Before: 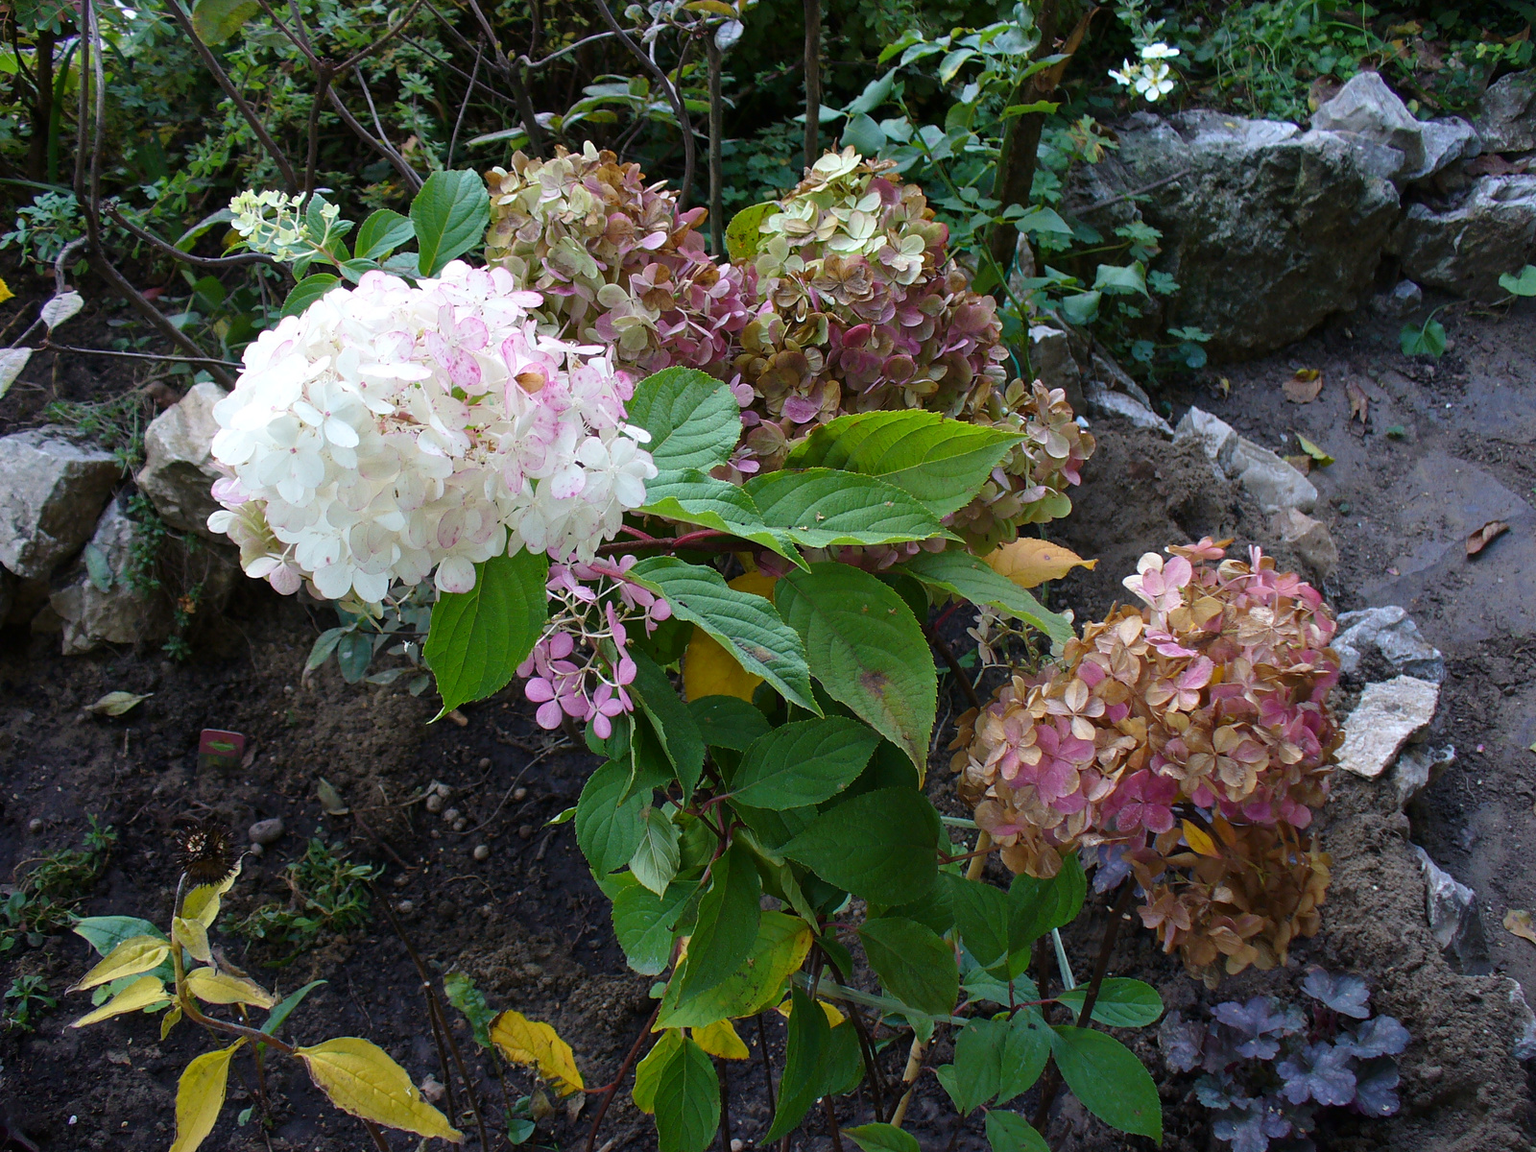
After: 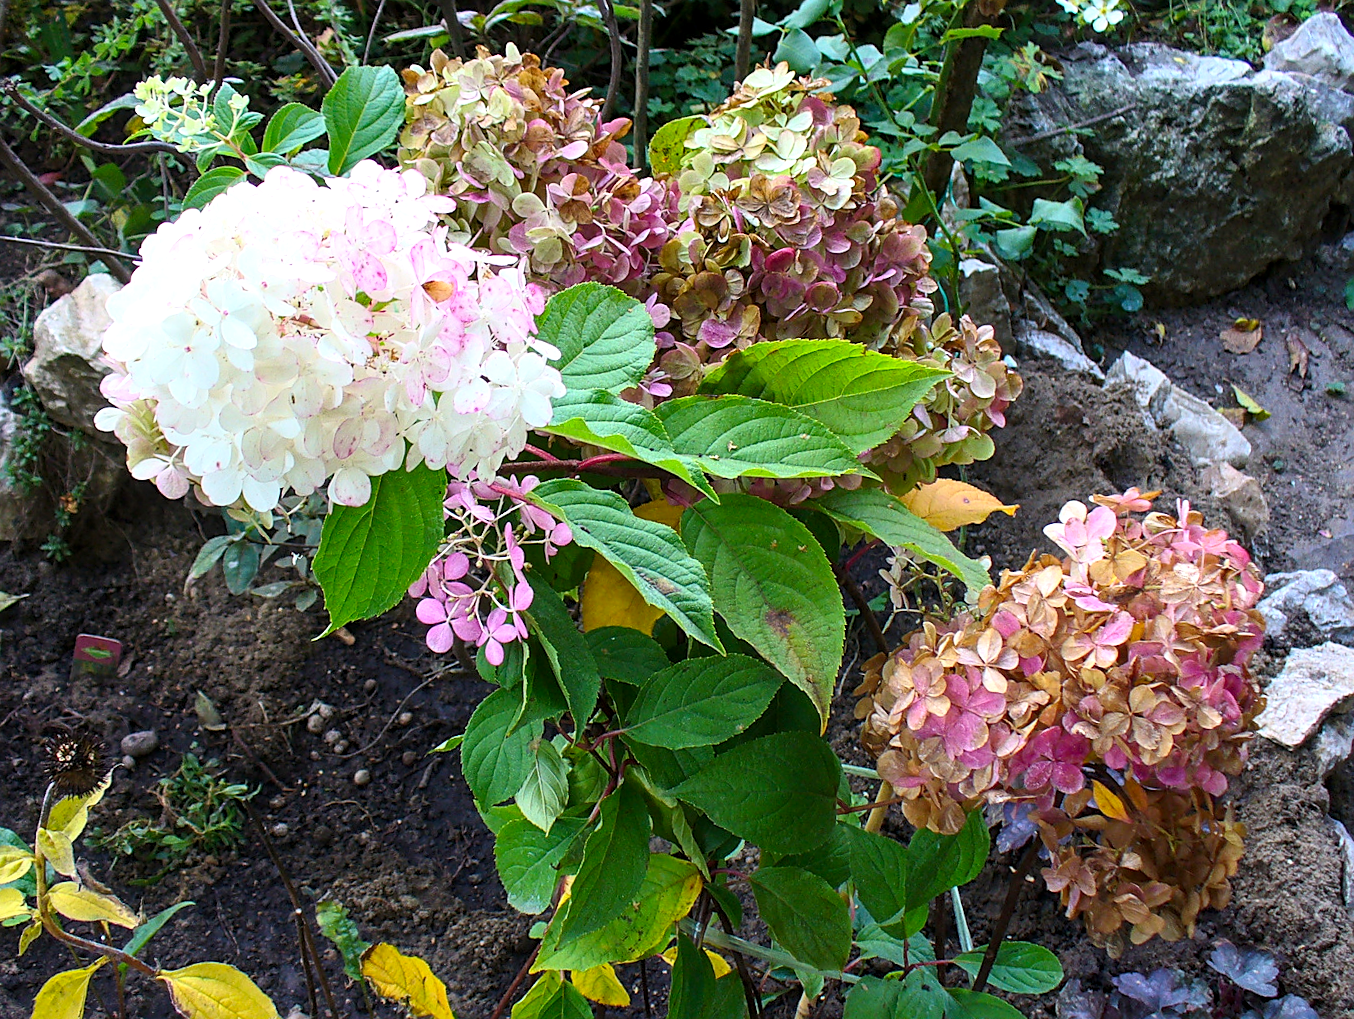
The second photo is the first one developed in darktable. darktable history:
local contrast: highlights 90%, shadows 82%
sharpen: on, module defaults
crop and rotate: angle -2.94°, left 5.042%, top 5.18%, right 4.627%, bottom 4.154%
contrast brightness saturation: contrast 0.236, brightness 0.257, saturation 0.395
